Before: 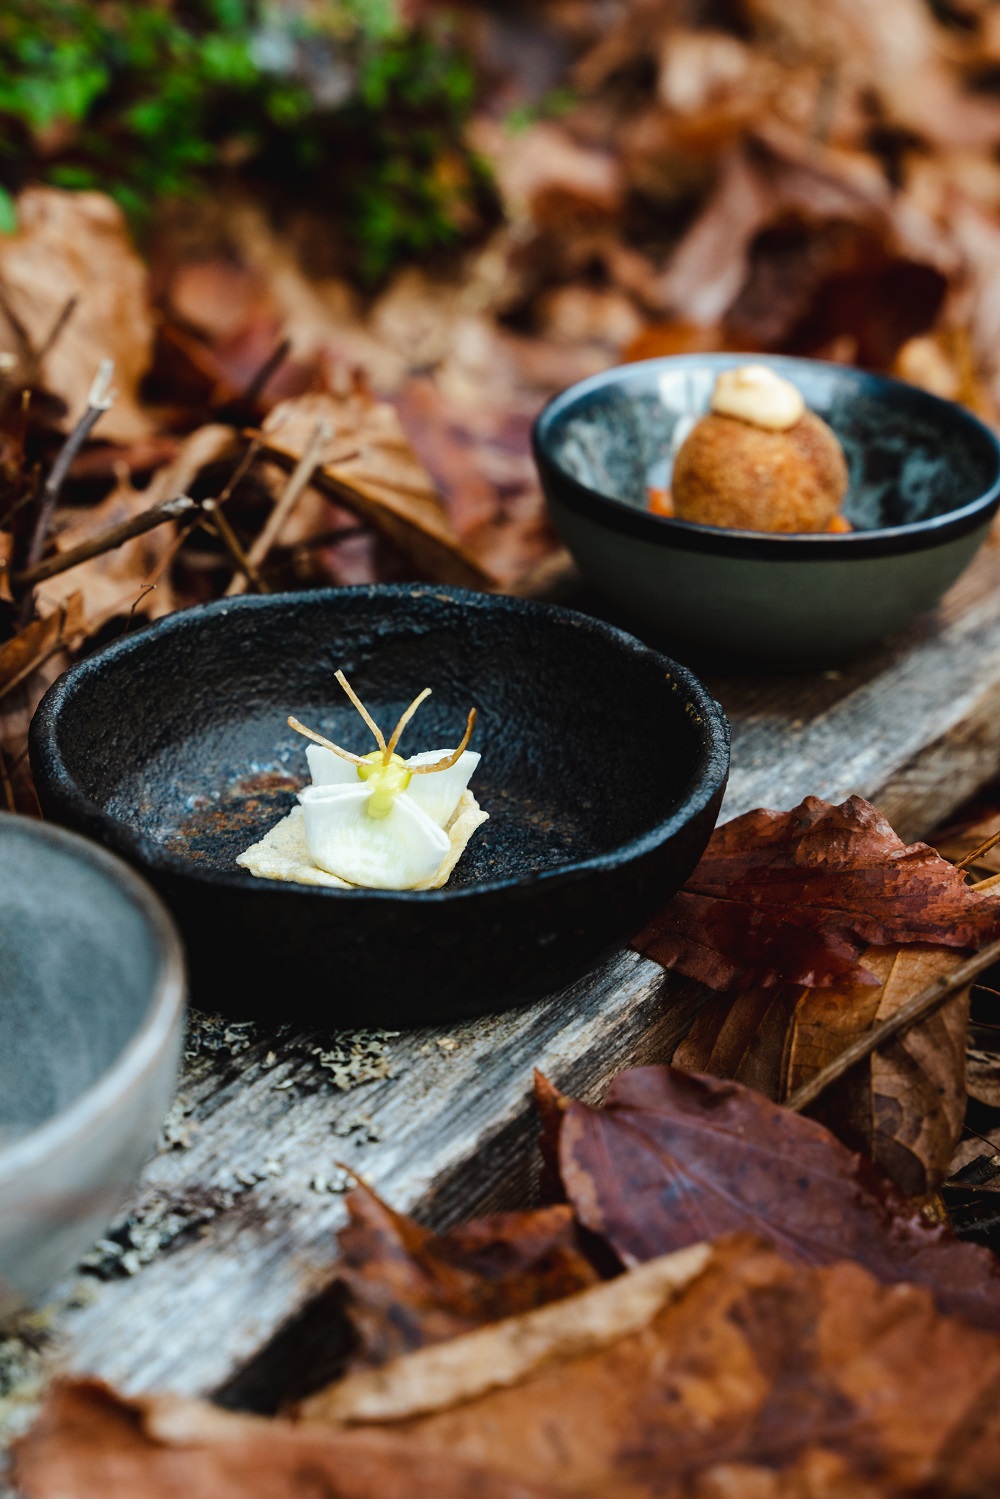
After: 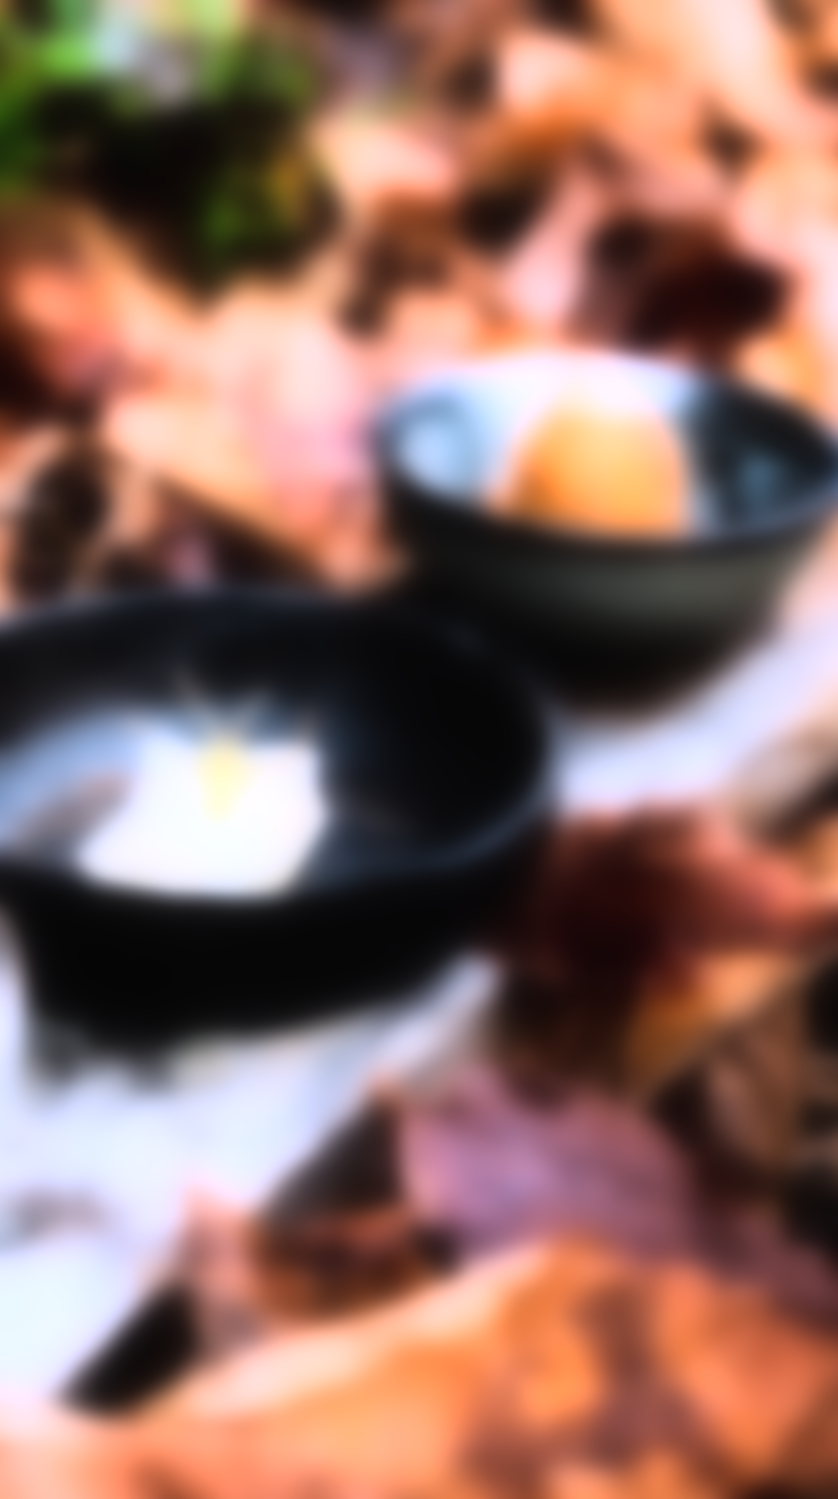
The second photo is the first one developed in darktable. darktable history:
crop: left 16.145%
exposure: black level correction 0, exposure 0.5 EV, compensate exposure bias true, compensate highlight preservation false
white balance: red 1.042, blue 1.17
sharpen: on, module defaults
rgb curve: curves: ch0 [(0, 0) (0.21, 0.15) (0.24, 0.21) (0.5, 0.75) (0.75, 0.96) (0.89, 0.99) (1, 1)]; ch1 [(0, 0.02) (0.21, 0.13) (0.25, 0.2) (0.5, 0.67) (0.75, 0.9) (0.89, 0.97) (1, 1)]; ch2 [(0, 0.02) (0.21, 0.13) (0.25, 0.2) (0.5, 0.67) (0.75, 0.9) (0.89, 0.97) (1, 1)], compensate middle gray true
lowpass: radius 16, unbound 0
tone equalizer: -8 EV 0.25 EV, -7 EV 0.417 EV, -6 EV 0.417 EV, -5 EV 0.25 EV, -3 EV -0.25 EV, -2 EV -0.417 EV, -1 EV -0.417 EV, +0 EV -0.25 EV, edges refinement/feathering 500, mask exposure compensation -1.57 EV, preserve details guided filter
